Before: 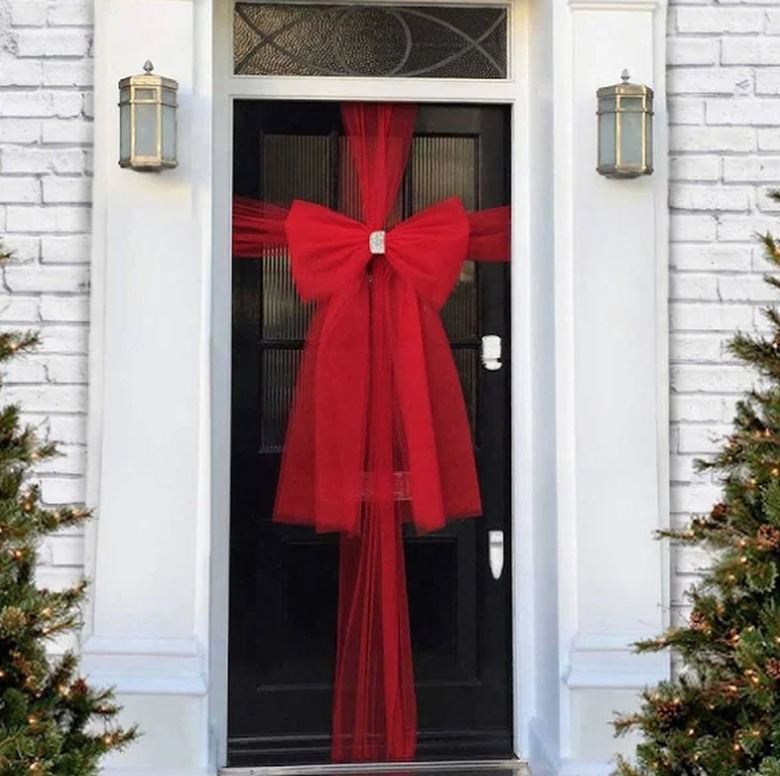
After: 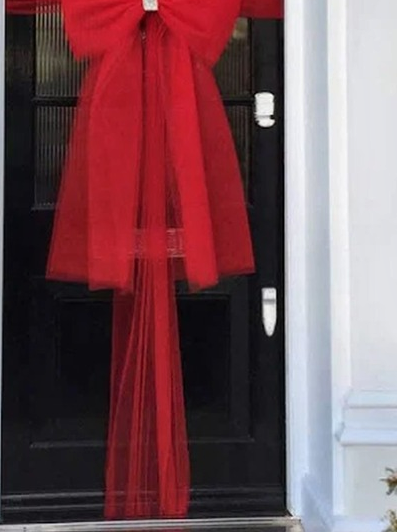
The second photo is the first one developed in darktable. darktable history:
shadows and highlights: low approximation 0.01, soften with gaussian
crop and rotate: left 29.204%, top 31.389%, right 19.834%
